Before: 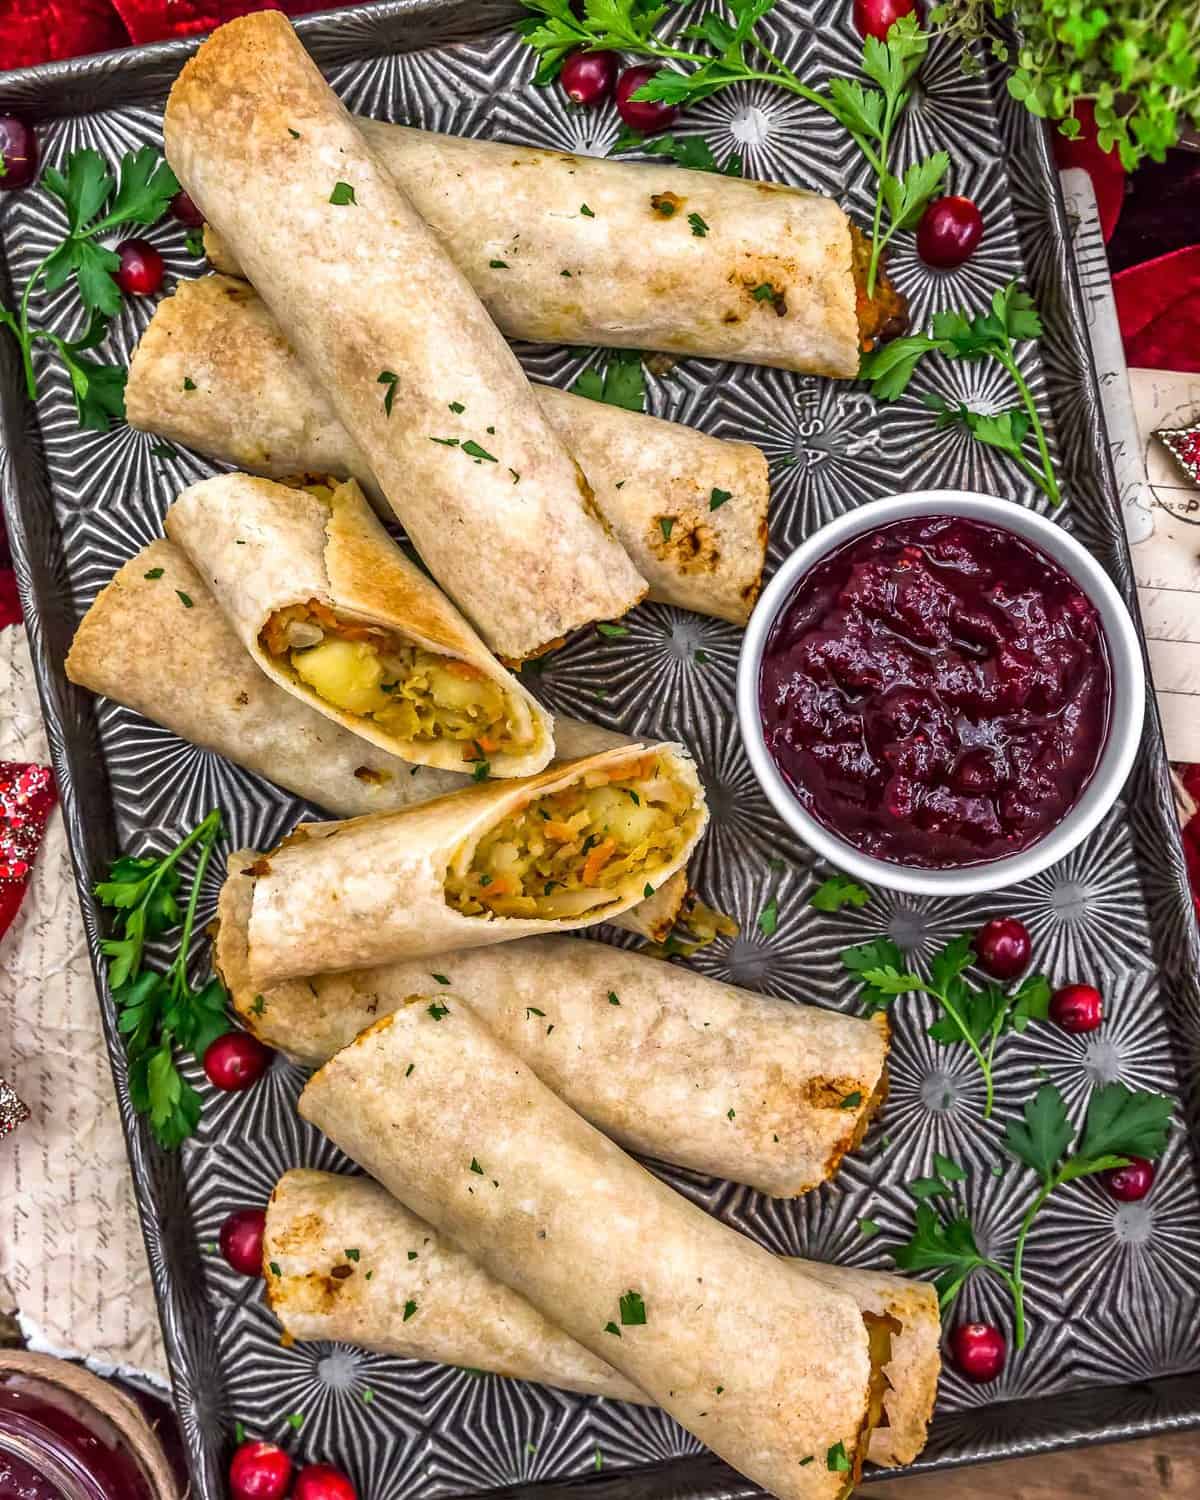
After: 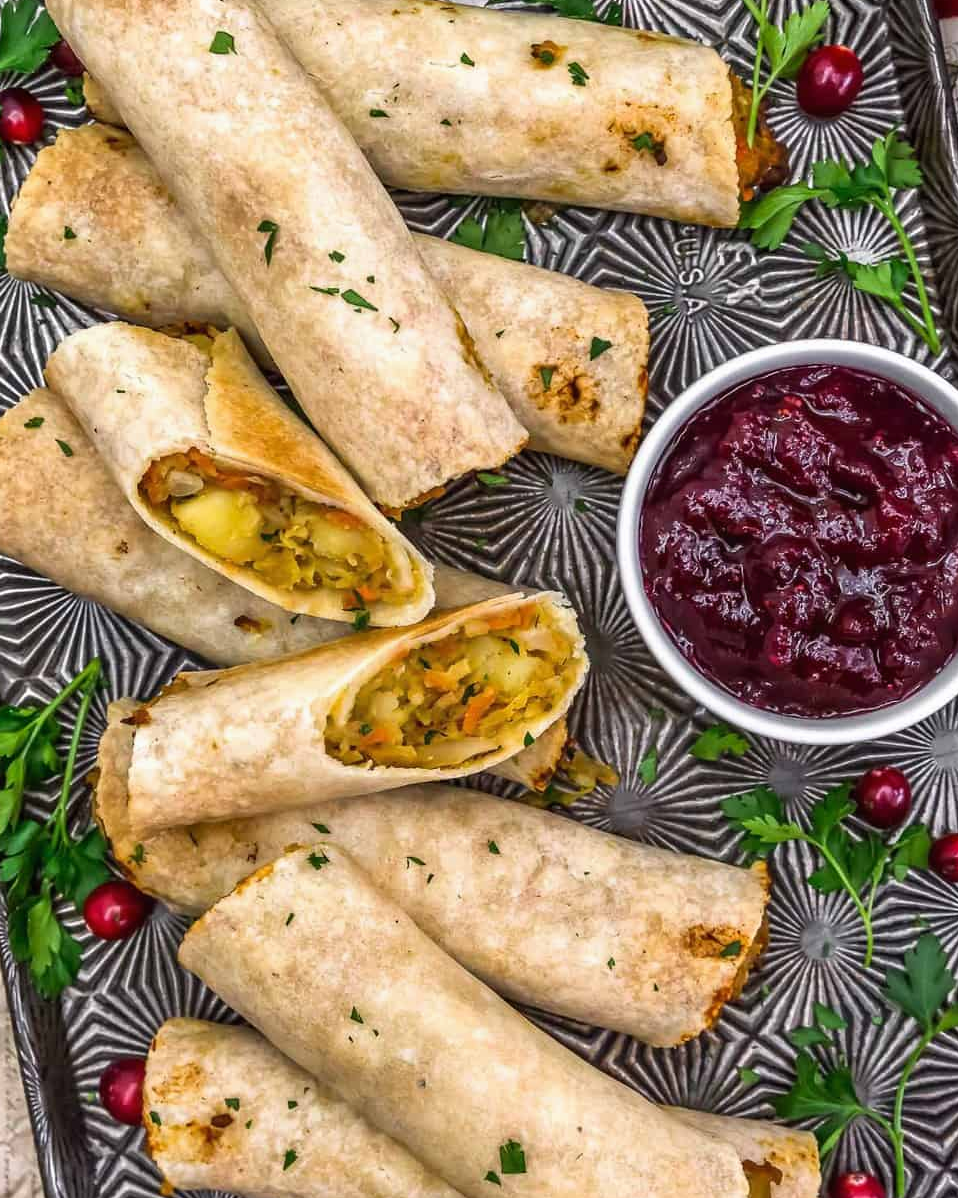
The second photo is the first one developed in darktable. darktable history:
local contrast: mode bilateral grid, contrast 100, coarseness 100, detail 91%, midtone range 0.2
crop and rotate: left 10.071%, top 10.071%, right 10.02%, bottom 10.02%
